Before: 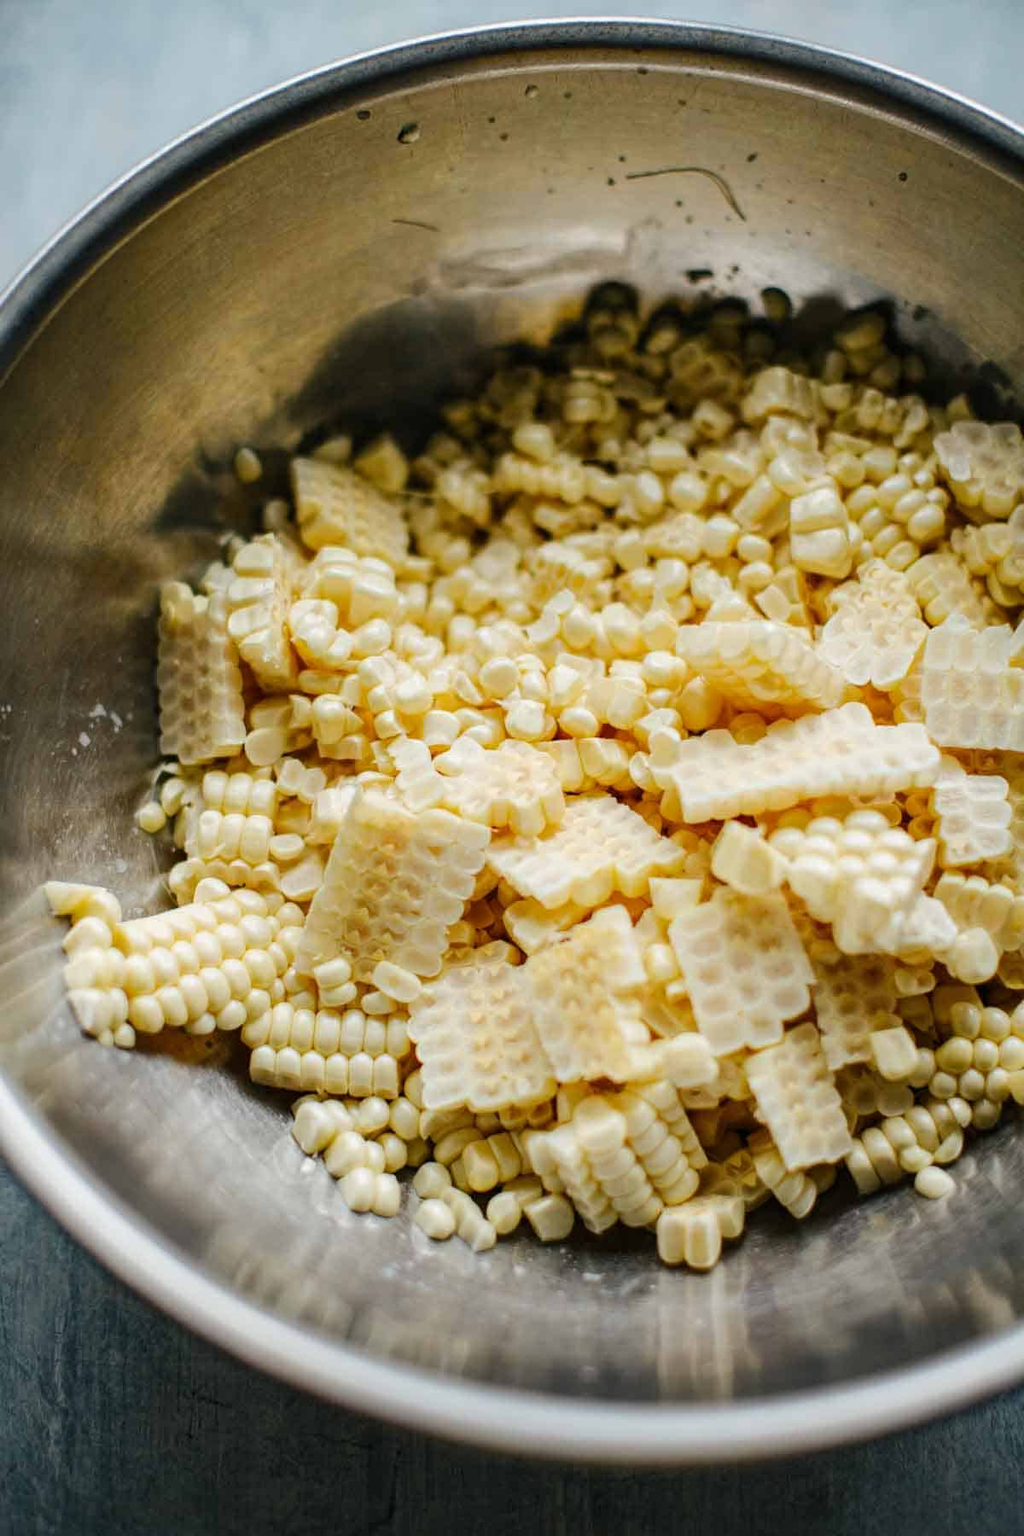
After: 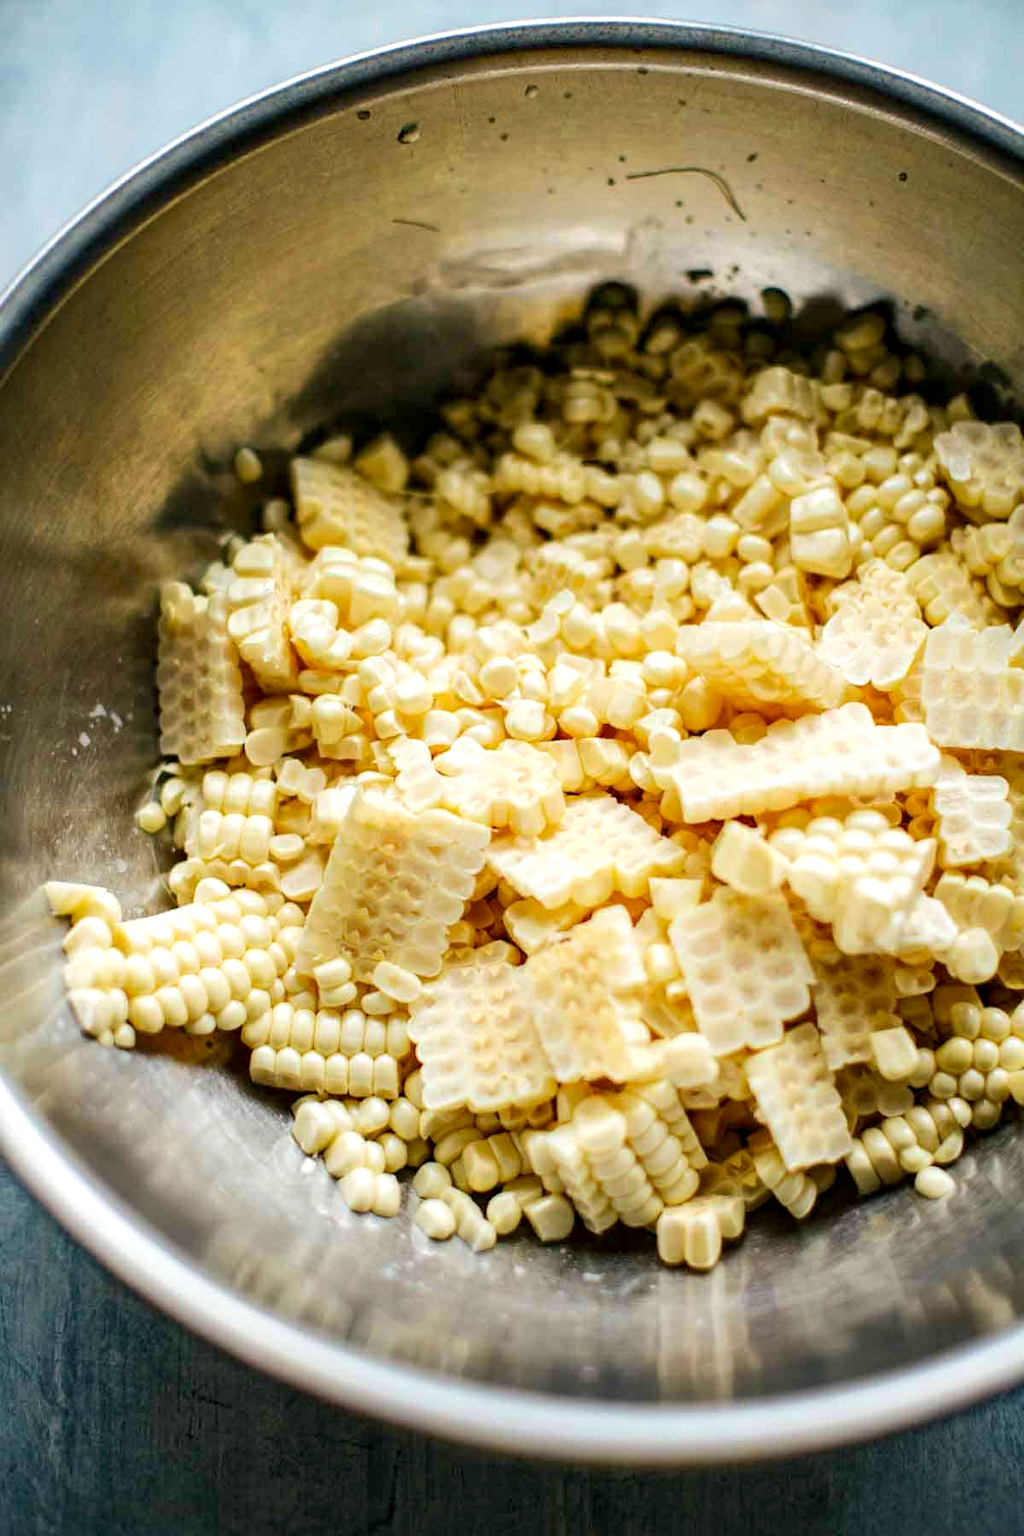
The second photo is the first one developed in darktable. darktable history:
exposure: black level correction 0.003, exposure 0.383 EV, compensate highlight preservation false
velvia: on, module defaults
